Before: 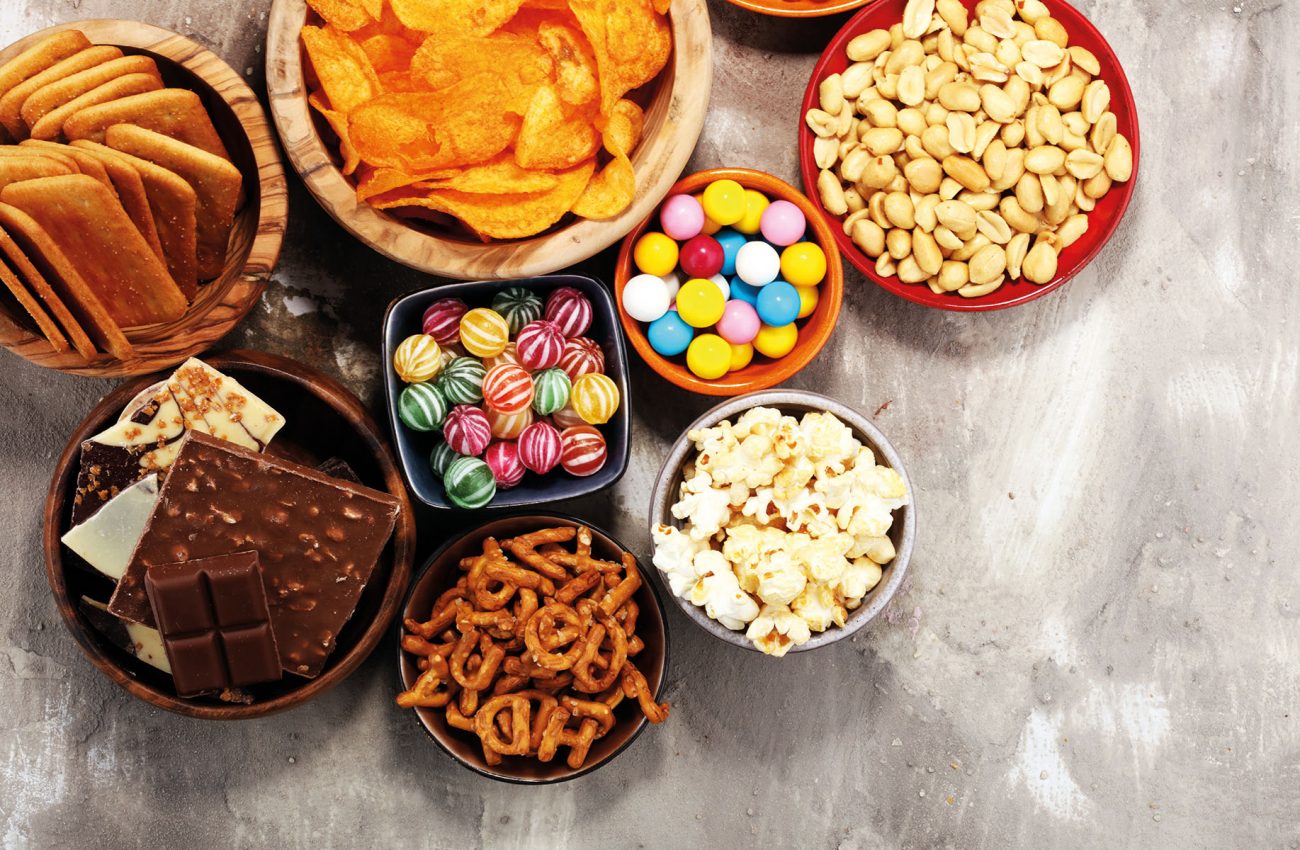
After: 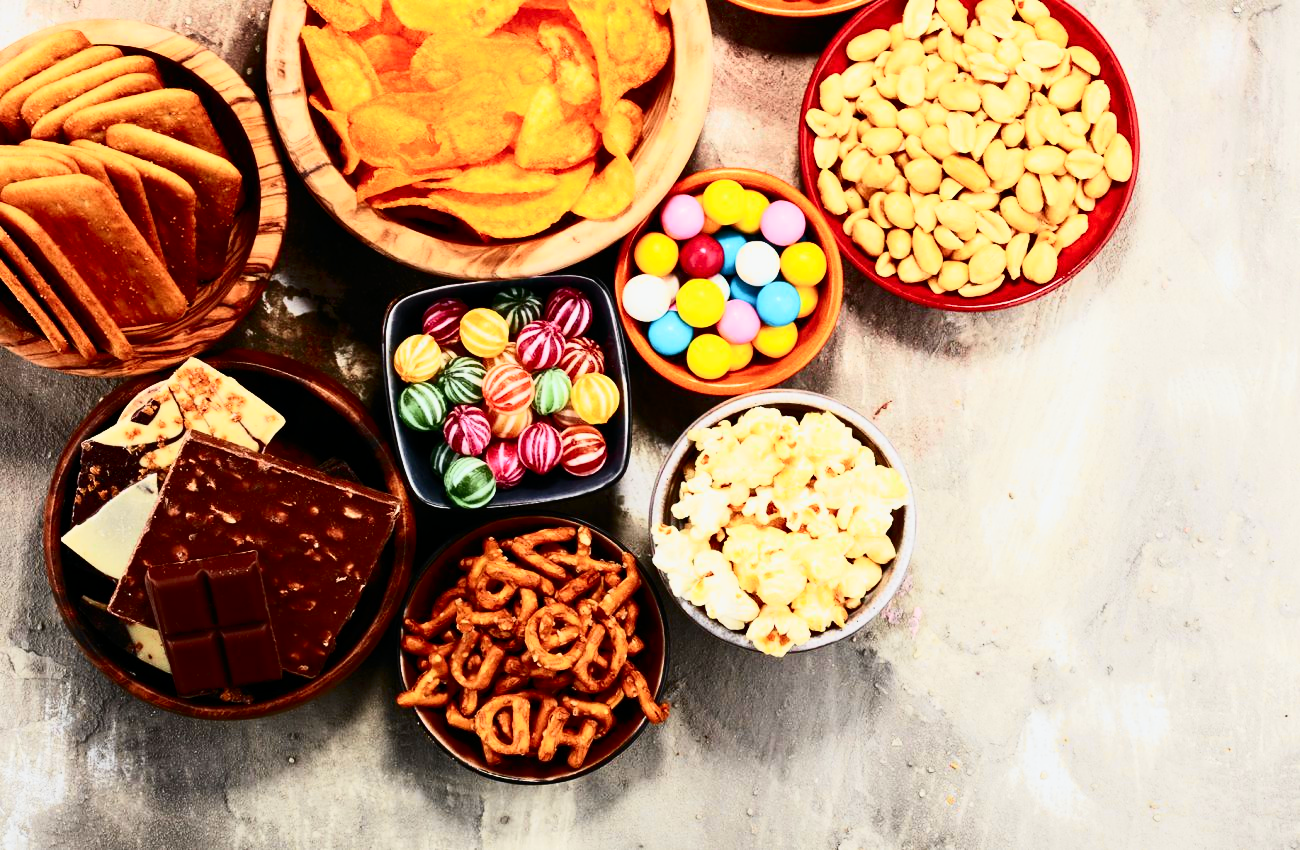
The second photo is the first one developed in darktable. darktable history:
tone curve: curves: ch0 [(0, 0) (0.131, 0.116) (0.316, 0.345) (0.501, 0.584) (0.629, 0.732) (0.812, 0.888) (1, 0.974)]; ch1 [(0, 0) (0.366, 0.367) (0.475, 0.462) (0.494, 0.496) (0.504, 0.499) (0.553, 0.584) (1, 1)]; ch2 [(0, 0) (0.333, 0.346) (0.375, 0.375) (0.424, 0.43) (0.476, 0.492) (0.502, 0.502) (0.533, 0.556) (0.566, 0.599) (0.614, 0.653) (1, 1)], color space Lab, independent channels, preserve colors none
contrast brightness saturation: contrast 0.28
exposure: compensate highlight preservation false
